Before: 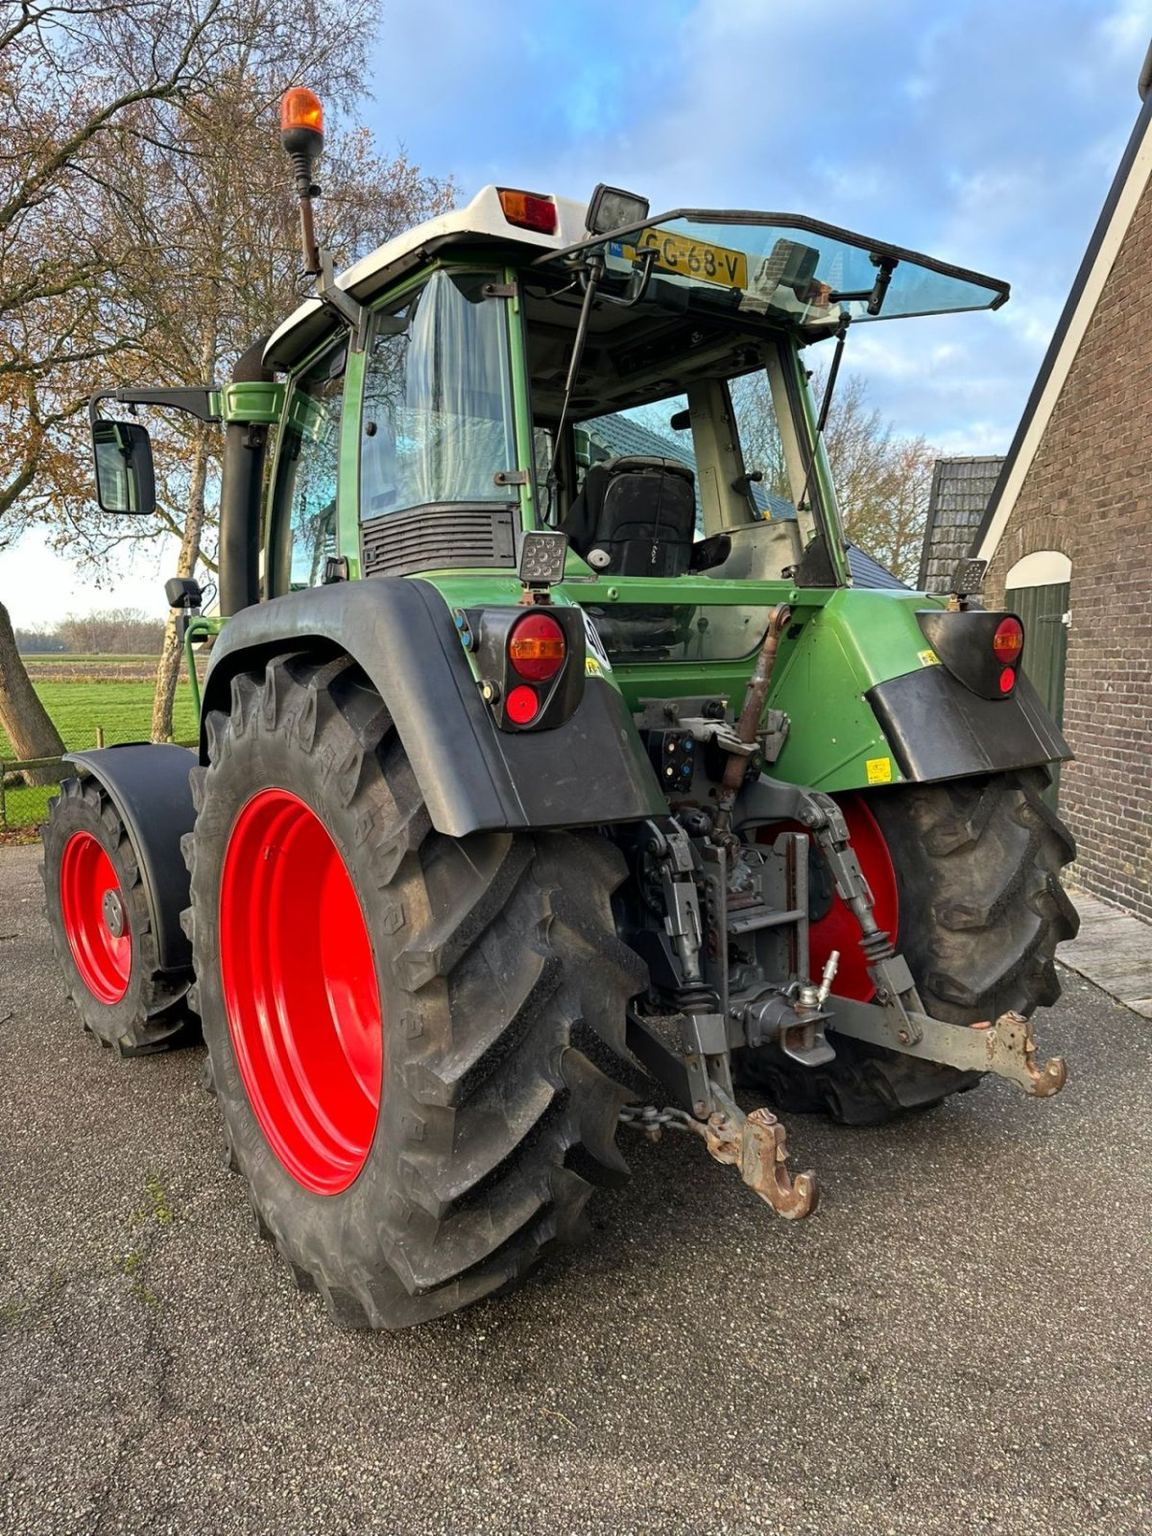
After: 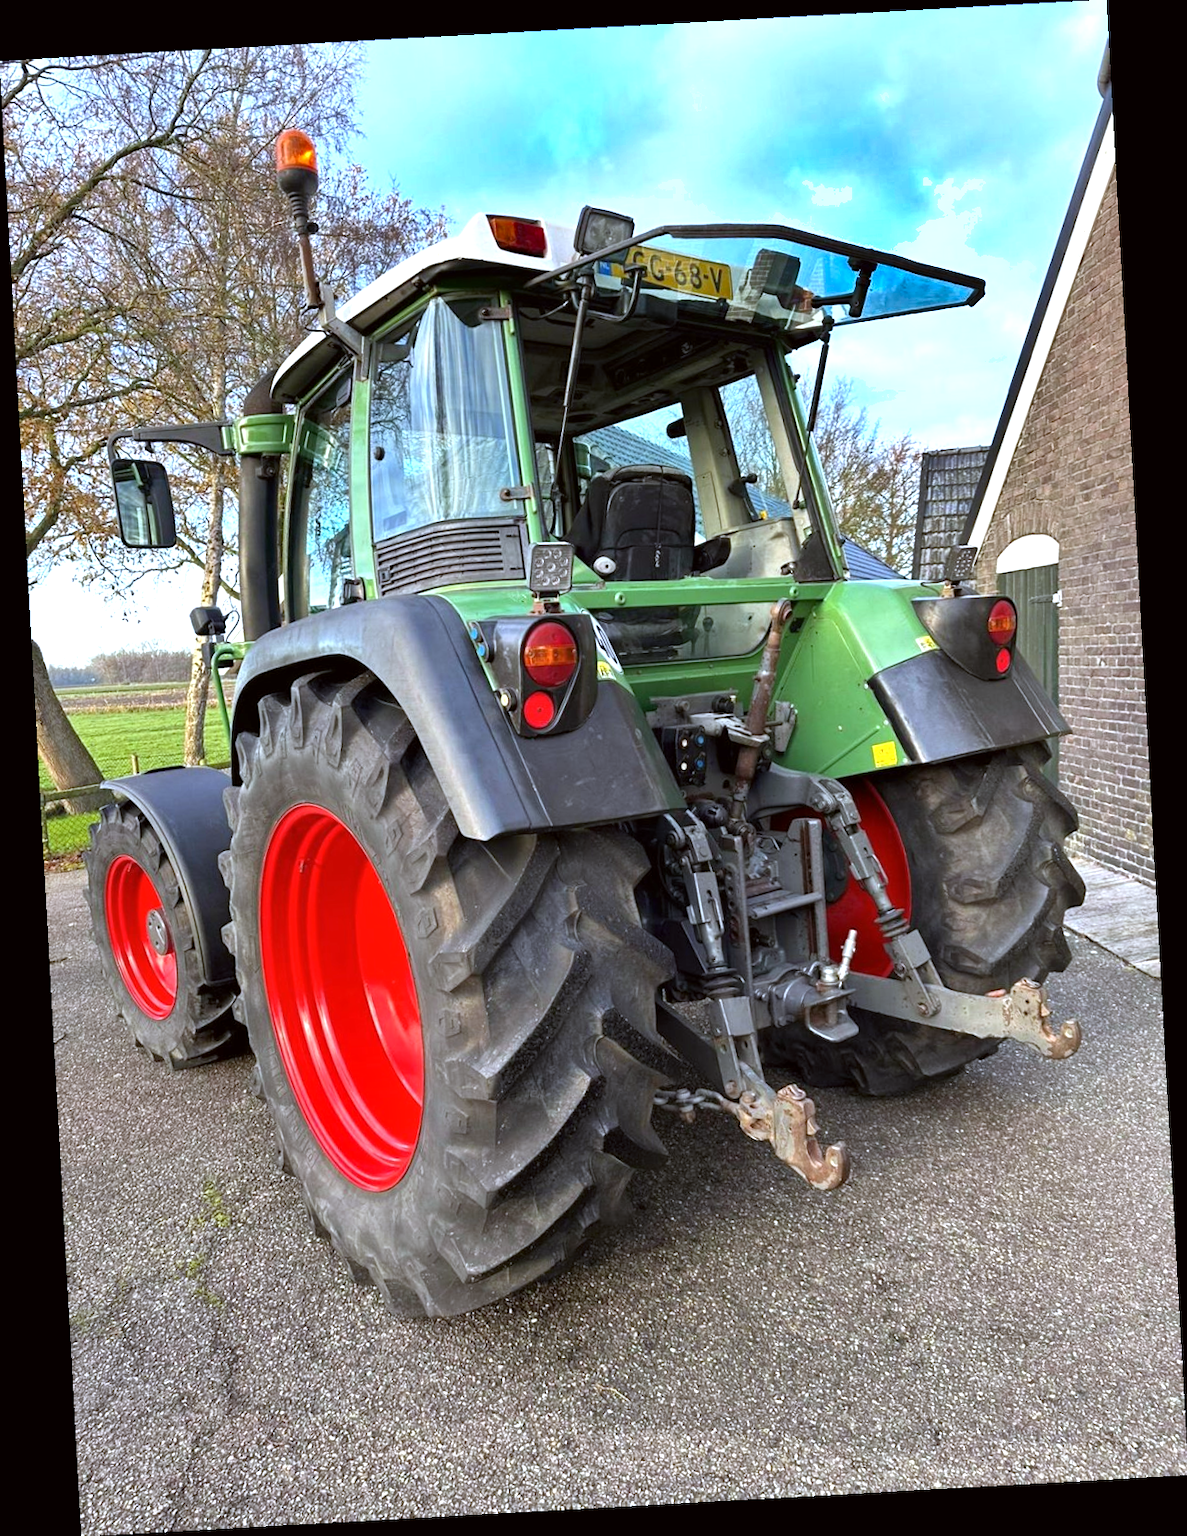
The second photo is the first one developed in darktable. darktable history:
color correction: highlights a* -2.73, highlights b* -2.09, shadows a* 2.41, shadows b* 2.73
exposure: exposure 0.657 EV, compensate highlight preservation false
rotate and perspective: rotation -3.18°, automatic cropping off
shadows and highlights: shadows 20.91, highlights -82.73, soften with gaussian
color zones: curves: ch0 [(0.068, 0.464) (0.25, 0.5) (0.48, 0.508) (0.75, 0.536) (0.886, 0.476) (0.967, 0.456)]; ch1 [(0.066, 0.456) (0.25, 0.5) (0.616, 0.508) (0.746, 0.56) (0.934, 0.444)]
white balance: red 0.967, blue 1.119, emerald 0.756
